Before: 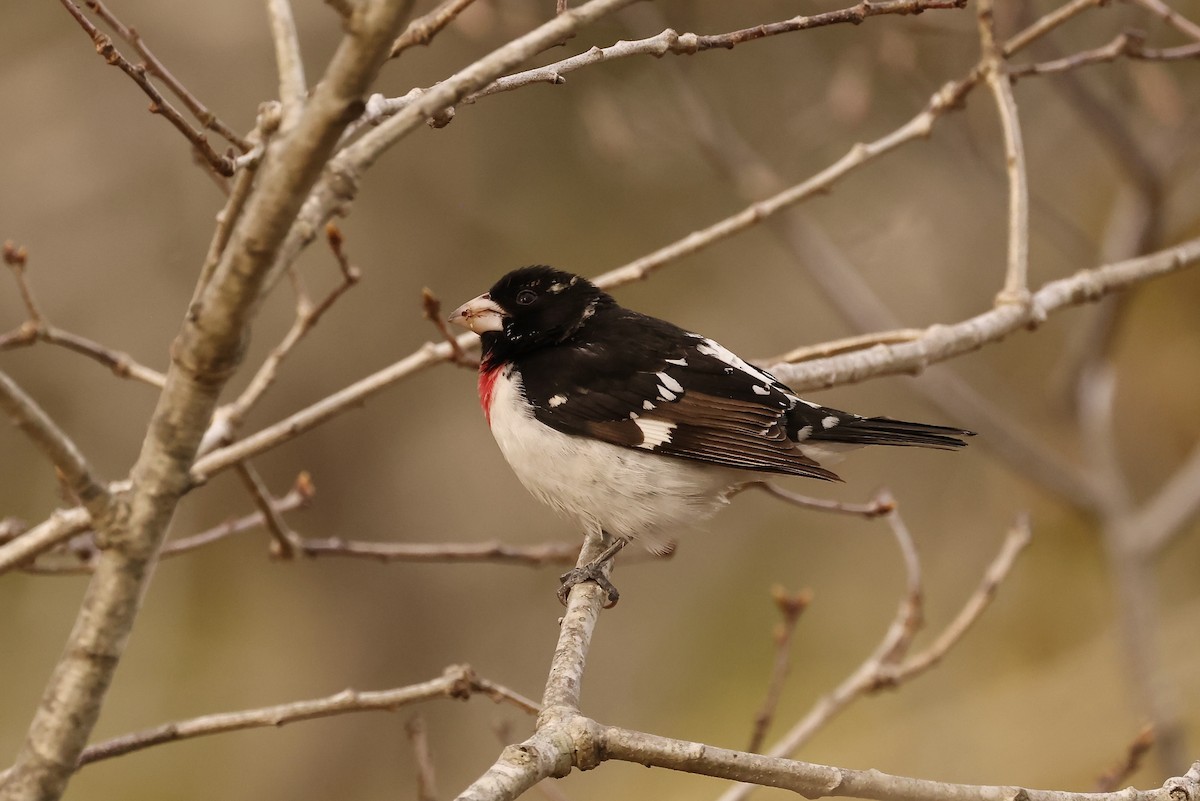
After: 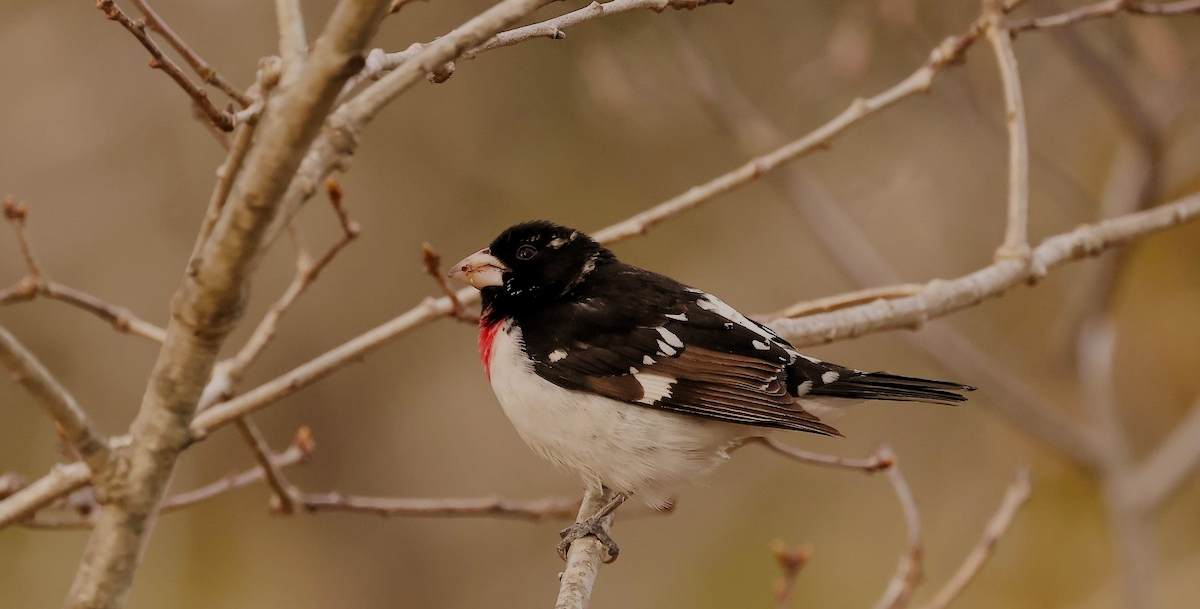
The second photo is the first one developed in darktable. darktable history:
crop: top 5.673%, bottom 18.211%
filmic rgb: black relative exposure -8.87 EV, white relative exposure 4.99 EV, target black luminance 0%, hardness 3.78, latitude 66.43%, contrast 0.82, highlights saturation mix 11.32%, shadows ↔ highlights balance 20.65%
